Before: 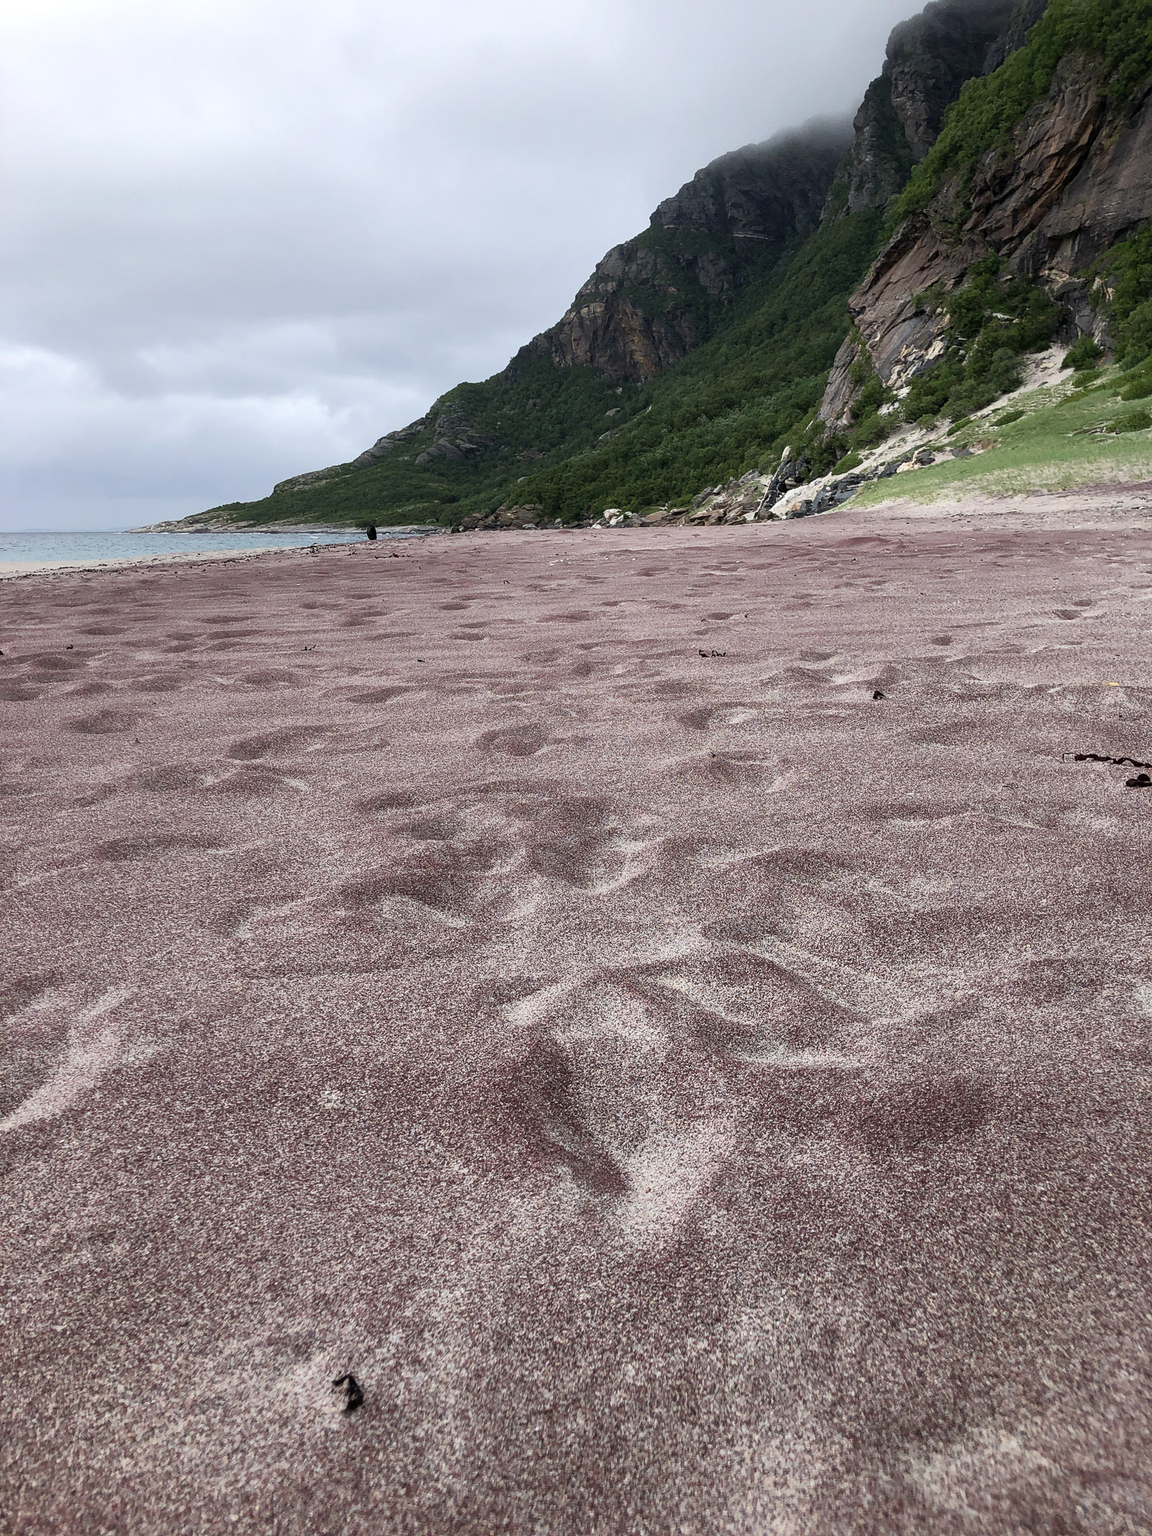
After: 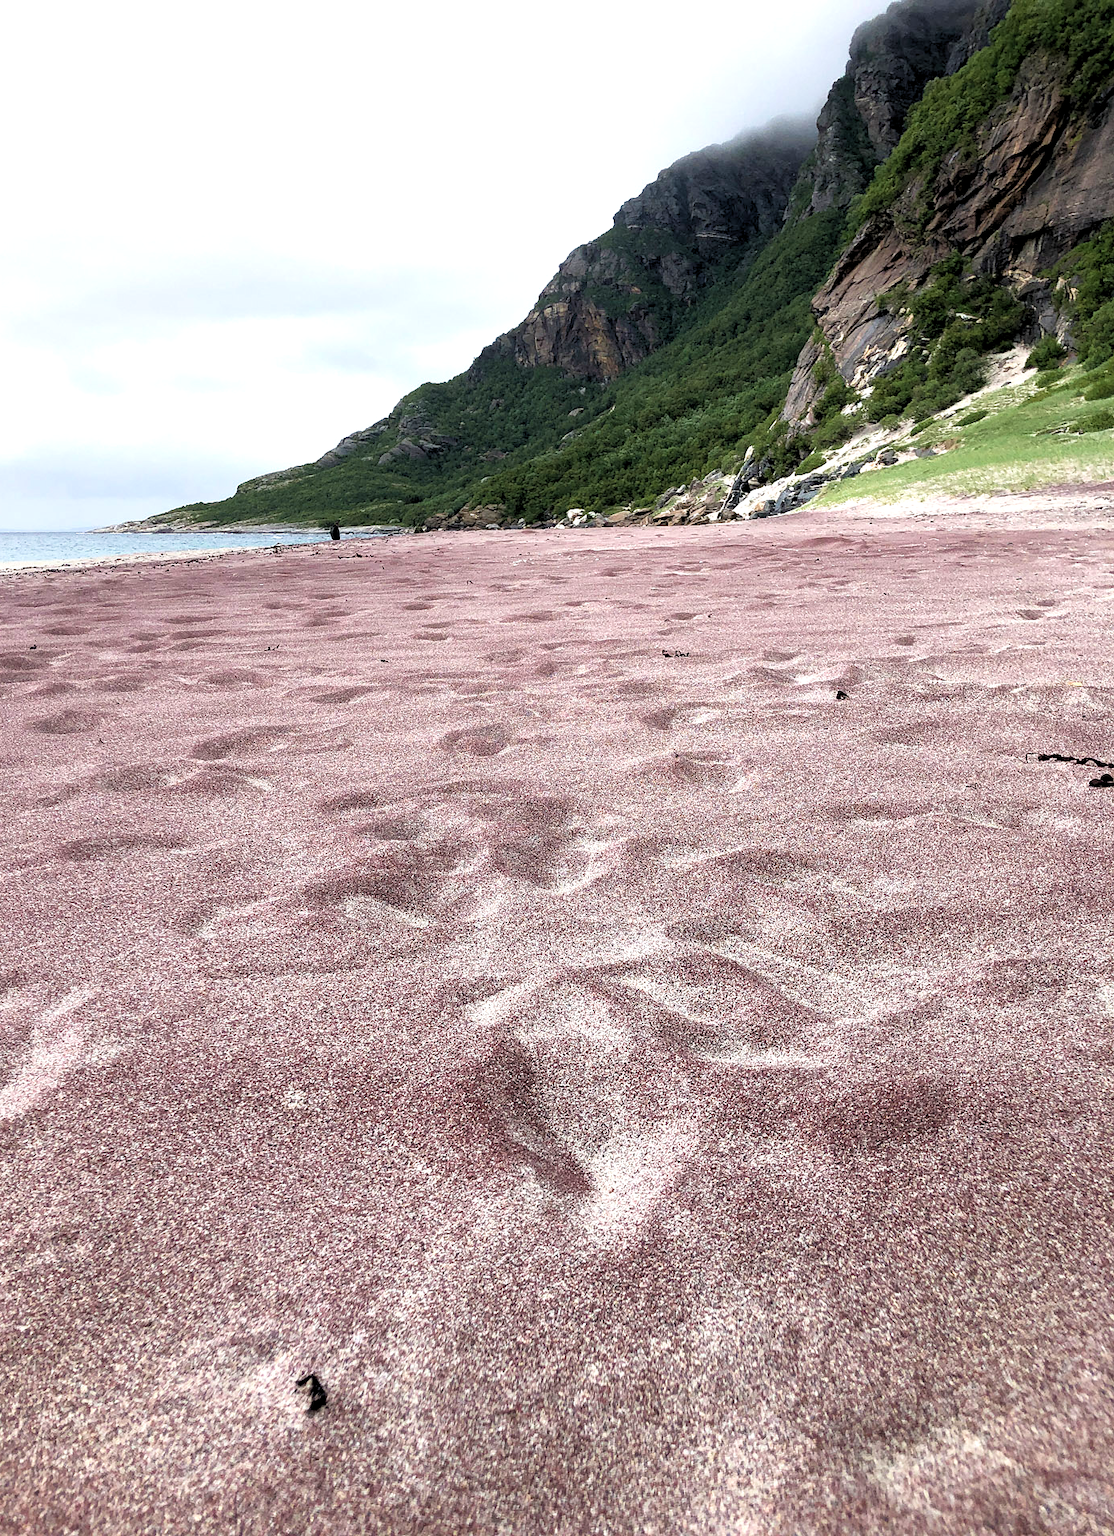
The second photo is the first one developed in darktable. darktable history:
rgb levels: levels [[0.01, 0.419, 0.839], [0, 0.5, 1], [0, 0.5, 1]]
crop and rotate: left 3.238%
velvia: on, module defaults
exposure: black level correction 0.001, exposure 0.5 EV, compensate exposure bias true, compensate highlight preservation false
